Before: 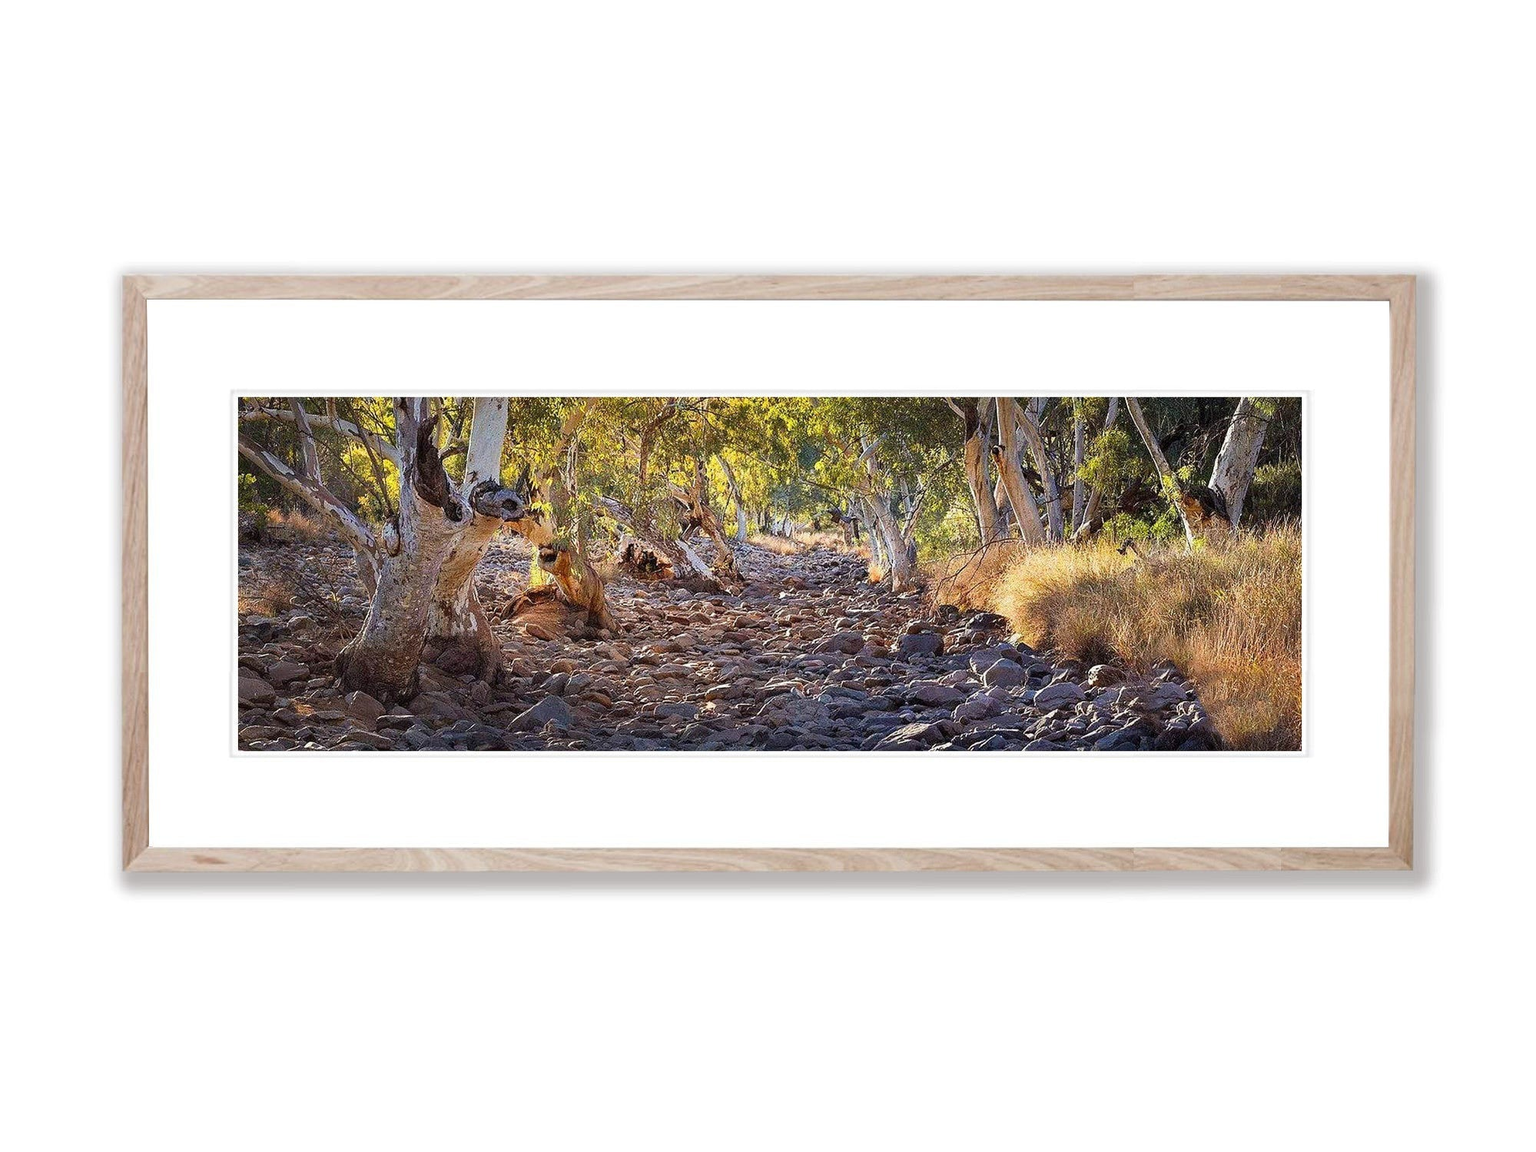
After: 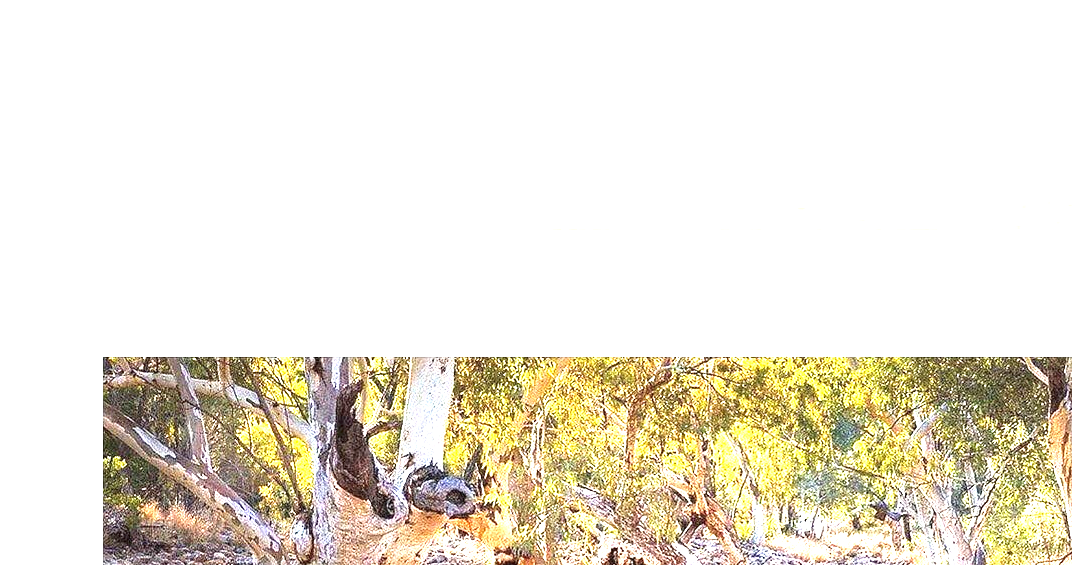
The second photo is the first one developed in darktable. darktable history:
exposure: black level correction 0, exposure 1.758 EV, compensate highlight preservation false
crop: left 10.367%, top 10.735%, right 35.963%, bottom 51.56%
